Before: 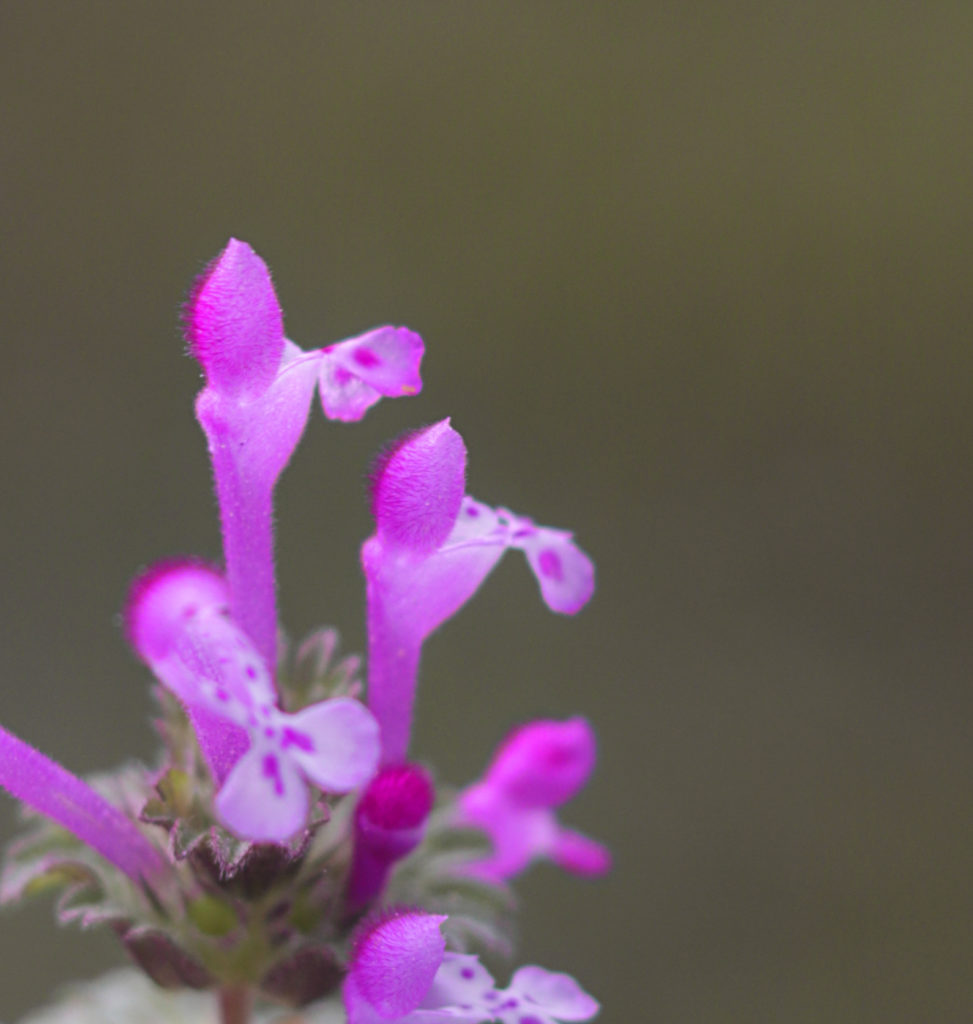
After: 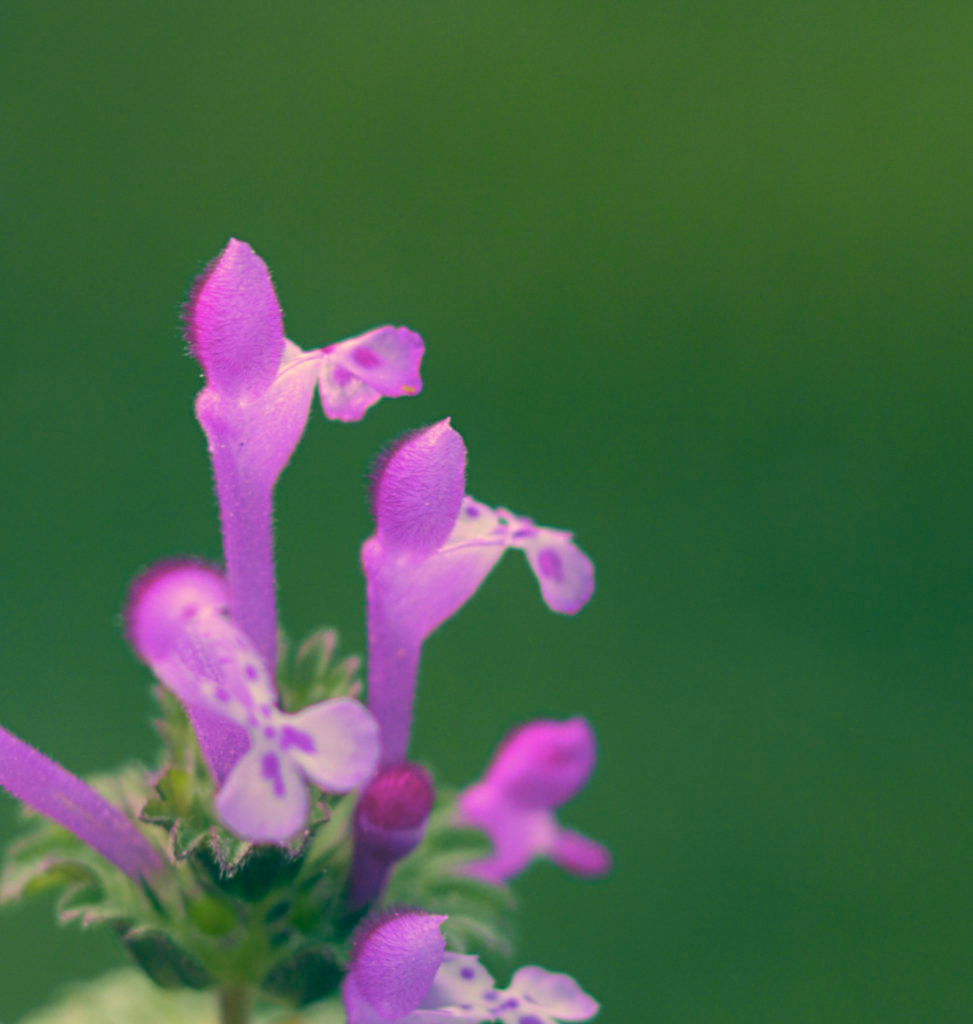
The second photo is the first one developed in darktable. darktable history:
velvia: on, module defaults
tone equalizer: mask exposure compensation -0.495 EV
color correction: highlights a* 2.23, highlights b* 33.84, shadows a* -36.24, shadows b* -5.52
